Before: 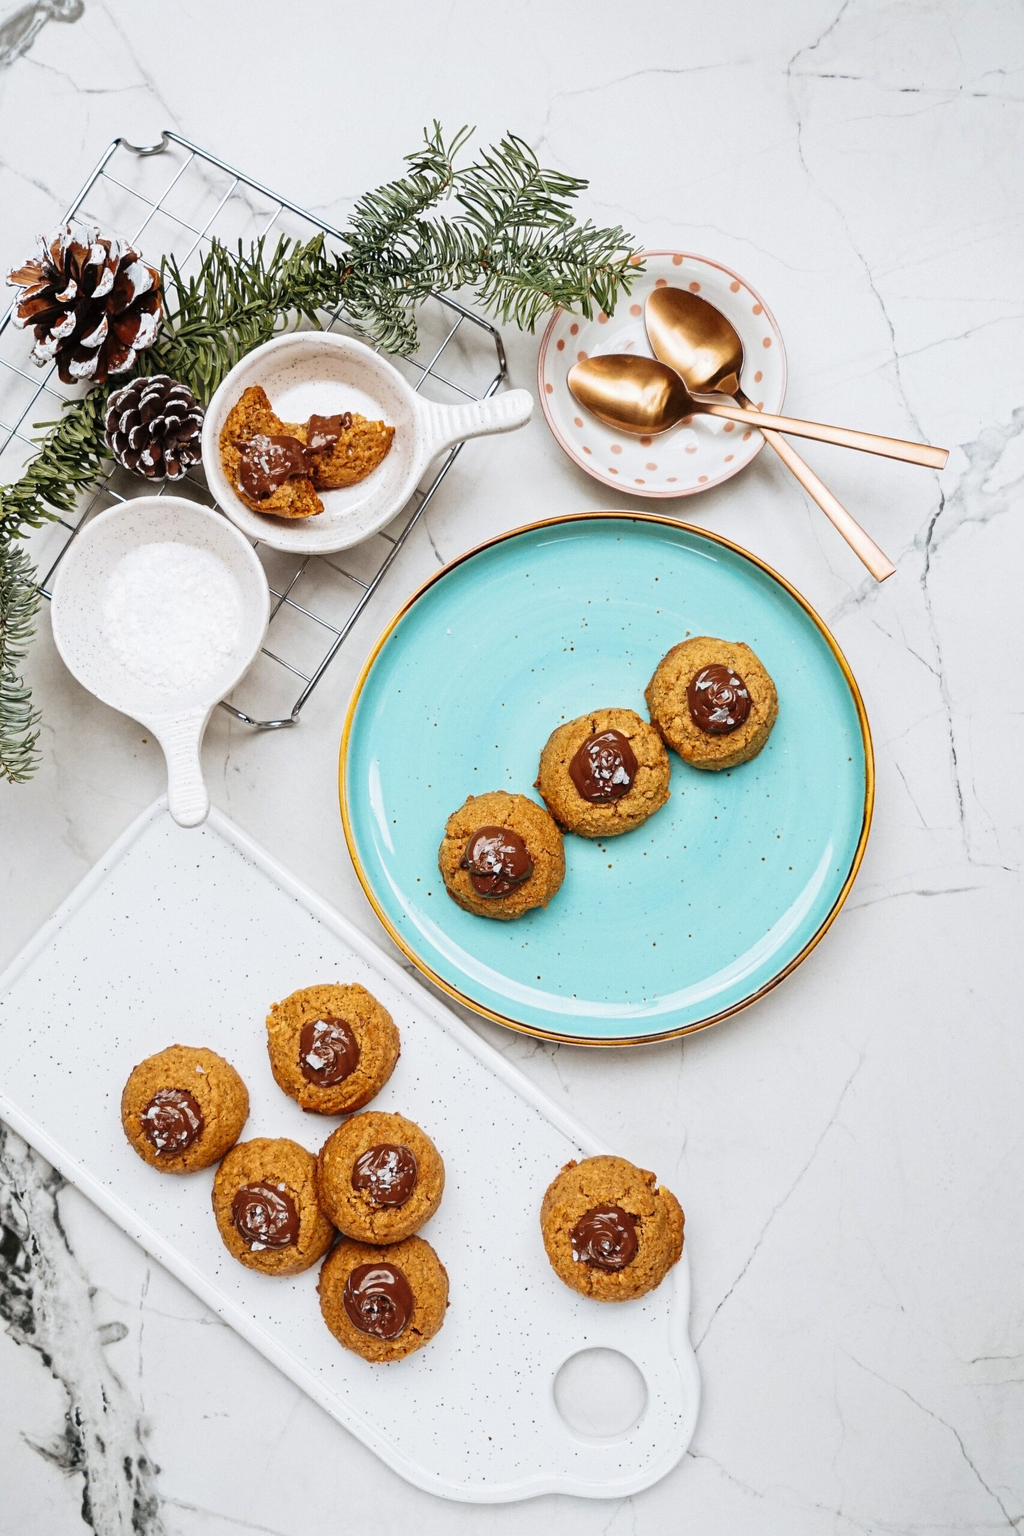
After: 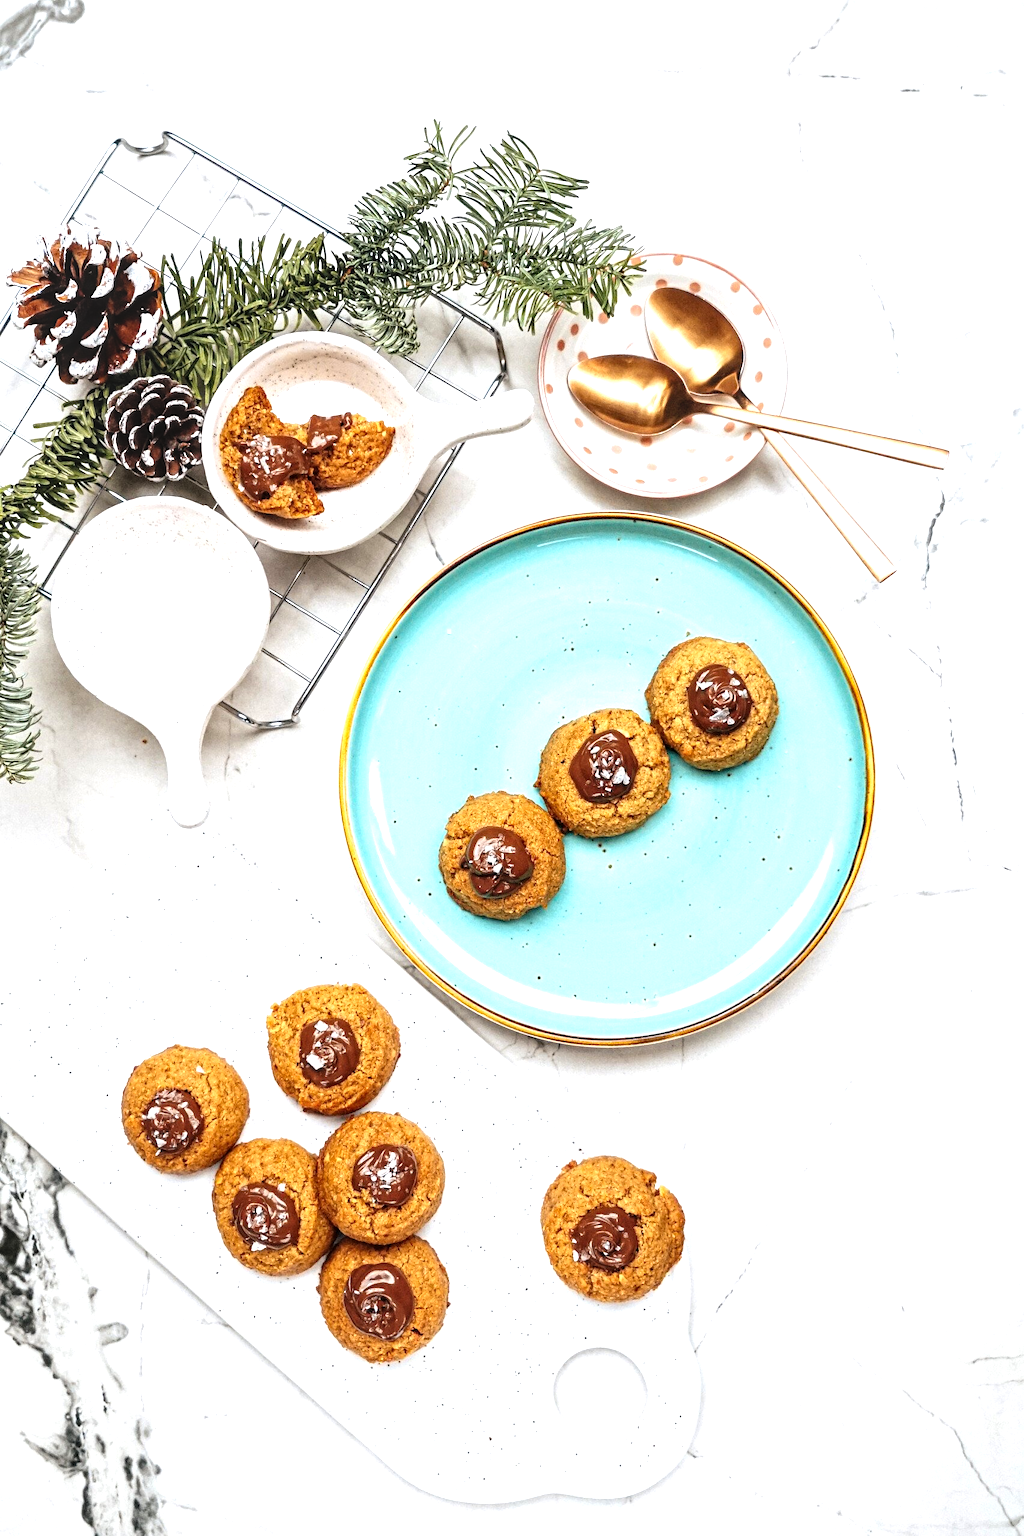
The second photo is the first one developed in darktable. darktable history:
sharpen: radius 2.876, amount 0.867, threshold 47.404
local contrast: on, module defaults
tone equalizer: -8 EV -0.727 EV, -7 EV -0.697 EV, -6 EV -0.571 EV, -5 EV -0.364 EV, -3 EV 0.402 EV, -2 EV 0.6 EV, -1 EV 0.692 EV, +0 EV 0.758 EV
